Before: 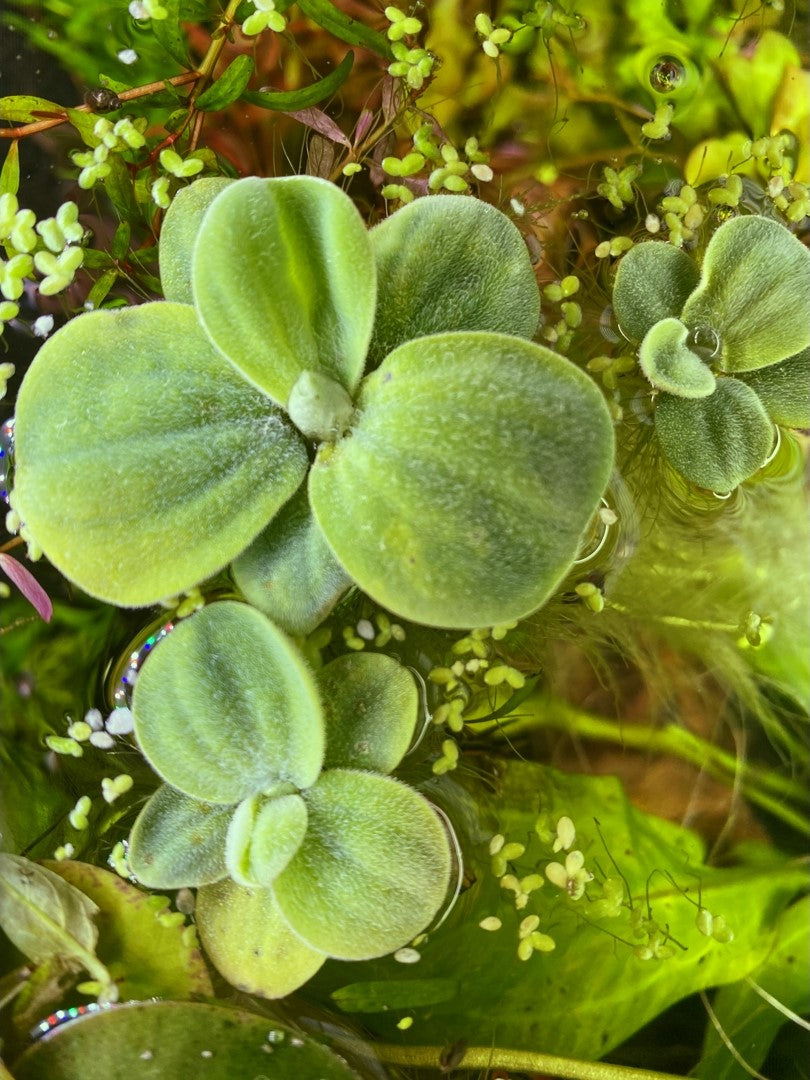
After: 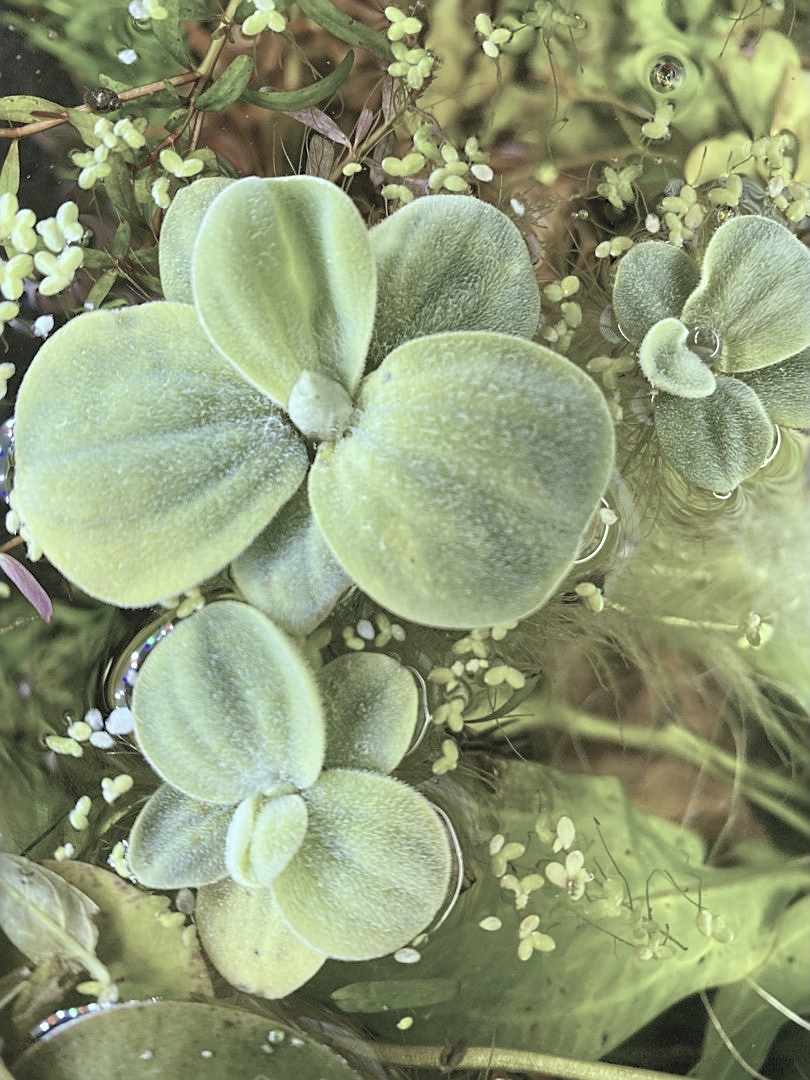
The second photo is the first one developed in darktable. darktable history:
contrast brightness saturation: brightness 0.18, saturation -0.5
color calibration: illuminant as shot in camera, x 0.383, y 0.38, temperature 3949.15 K, gamut compression 1.66
color contrast: green-magenta contrast 0.8, blue-yellow contrast 1.1, unbound 0
sharpen: on, module defaults
